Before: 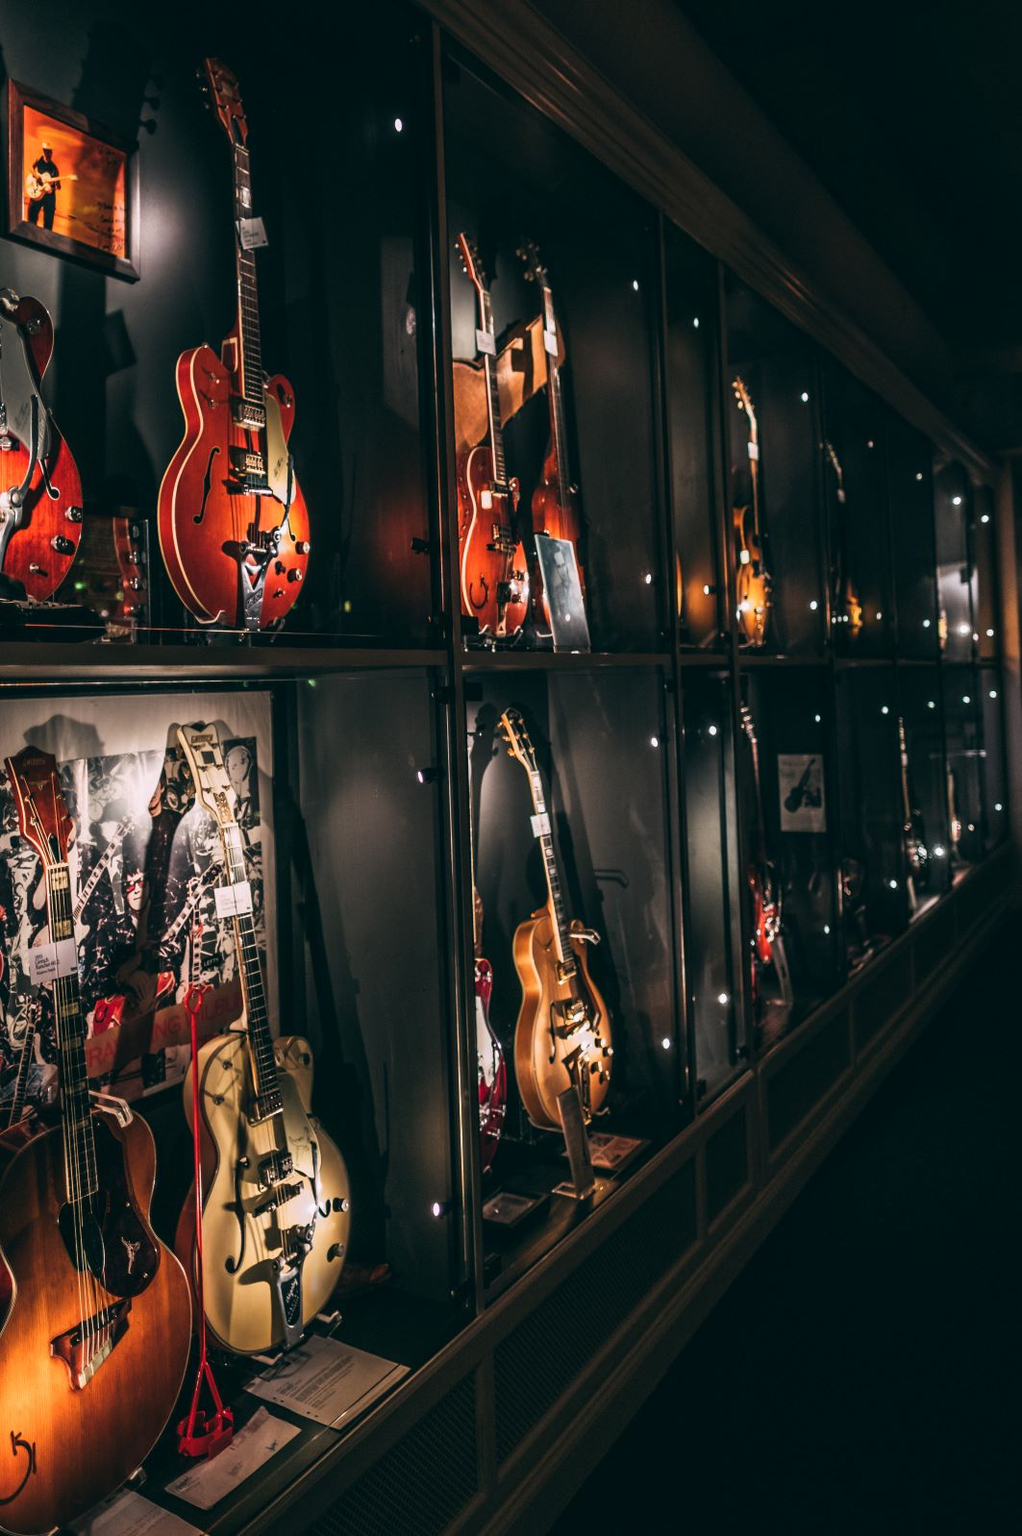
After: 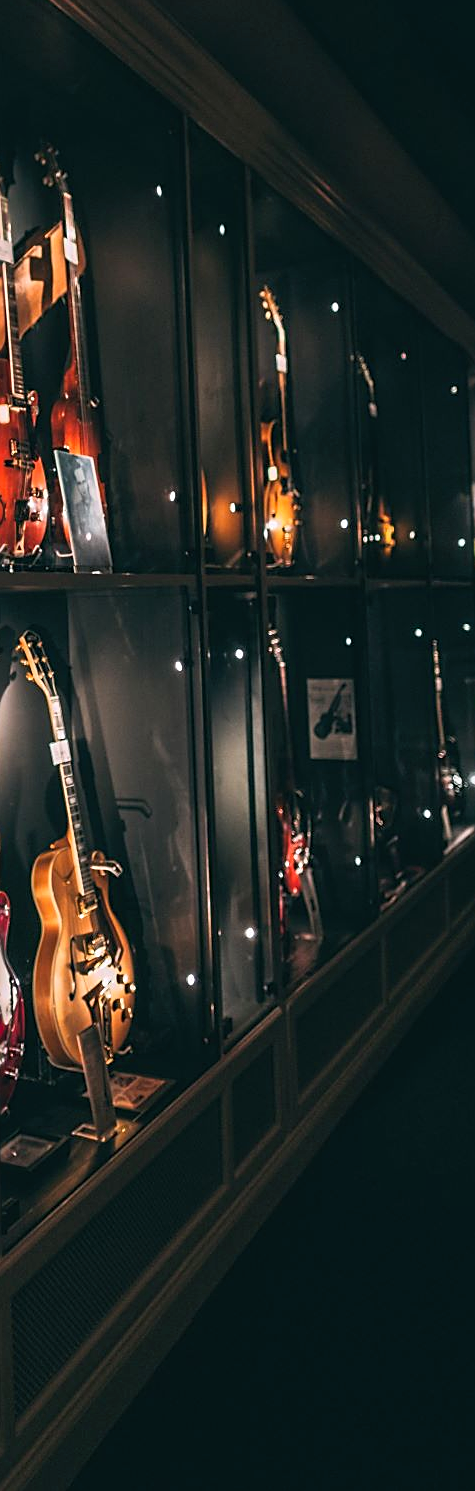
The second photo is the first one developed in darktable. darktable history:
sharpen: on, module defaults
crop: left 47.315%, top 6.635%, right 7.987%
contrast brightness saturation: contrast 0.025, brightness 0.07, saturation 0.121
